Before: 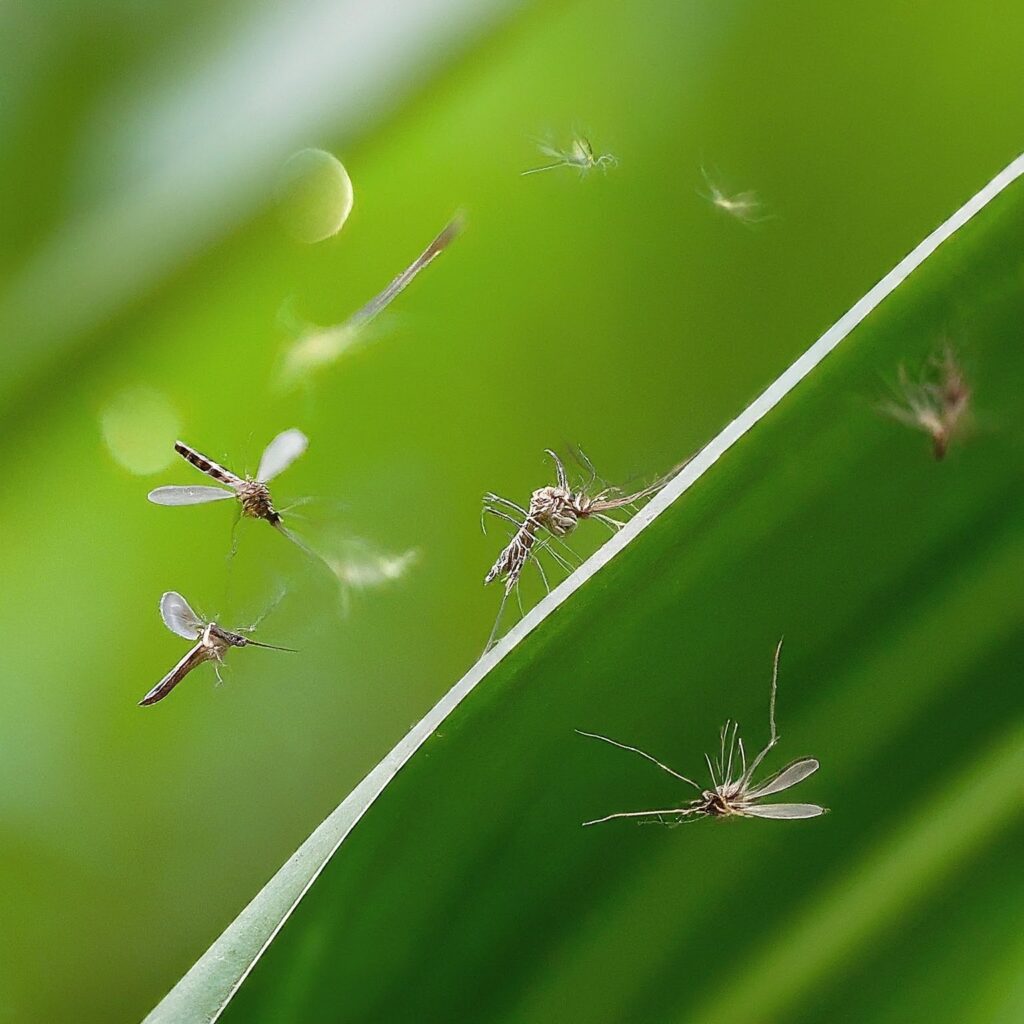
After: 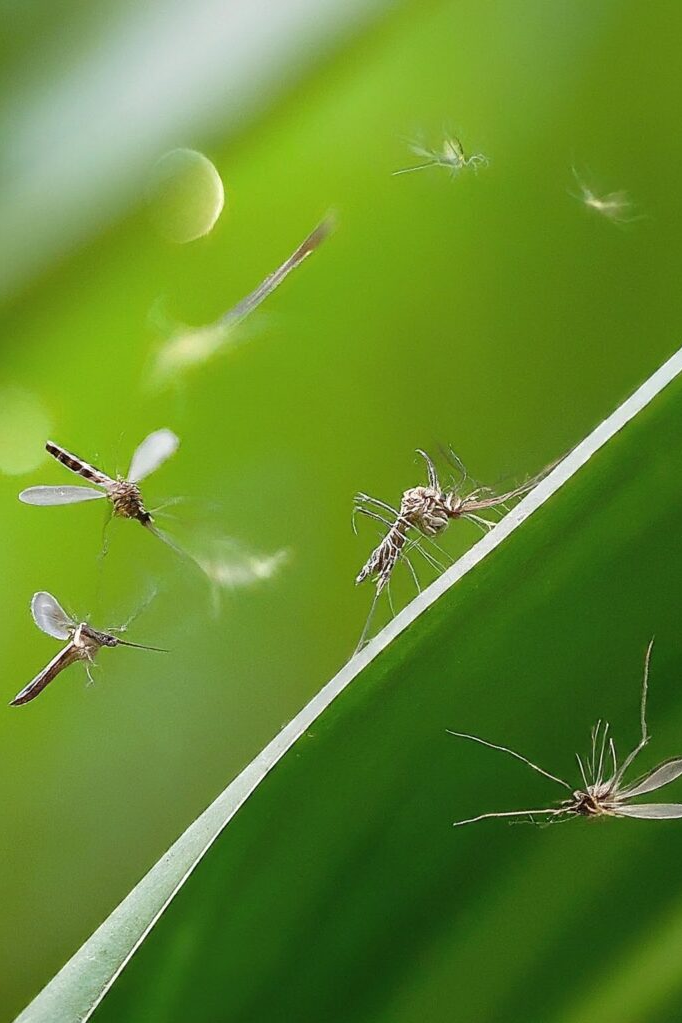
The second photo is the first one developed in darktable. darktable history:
tone equalizer: on, module defaults
crop and rotate: left 12.673%, right 20.66%
